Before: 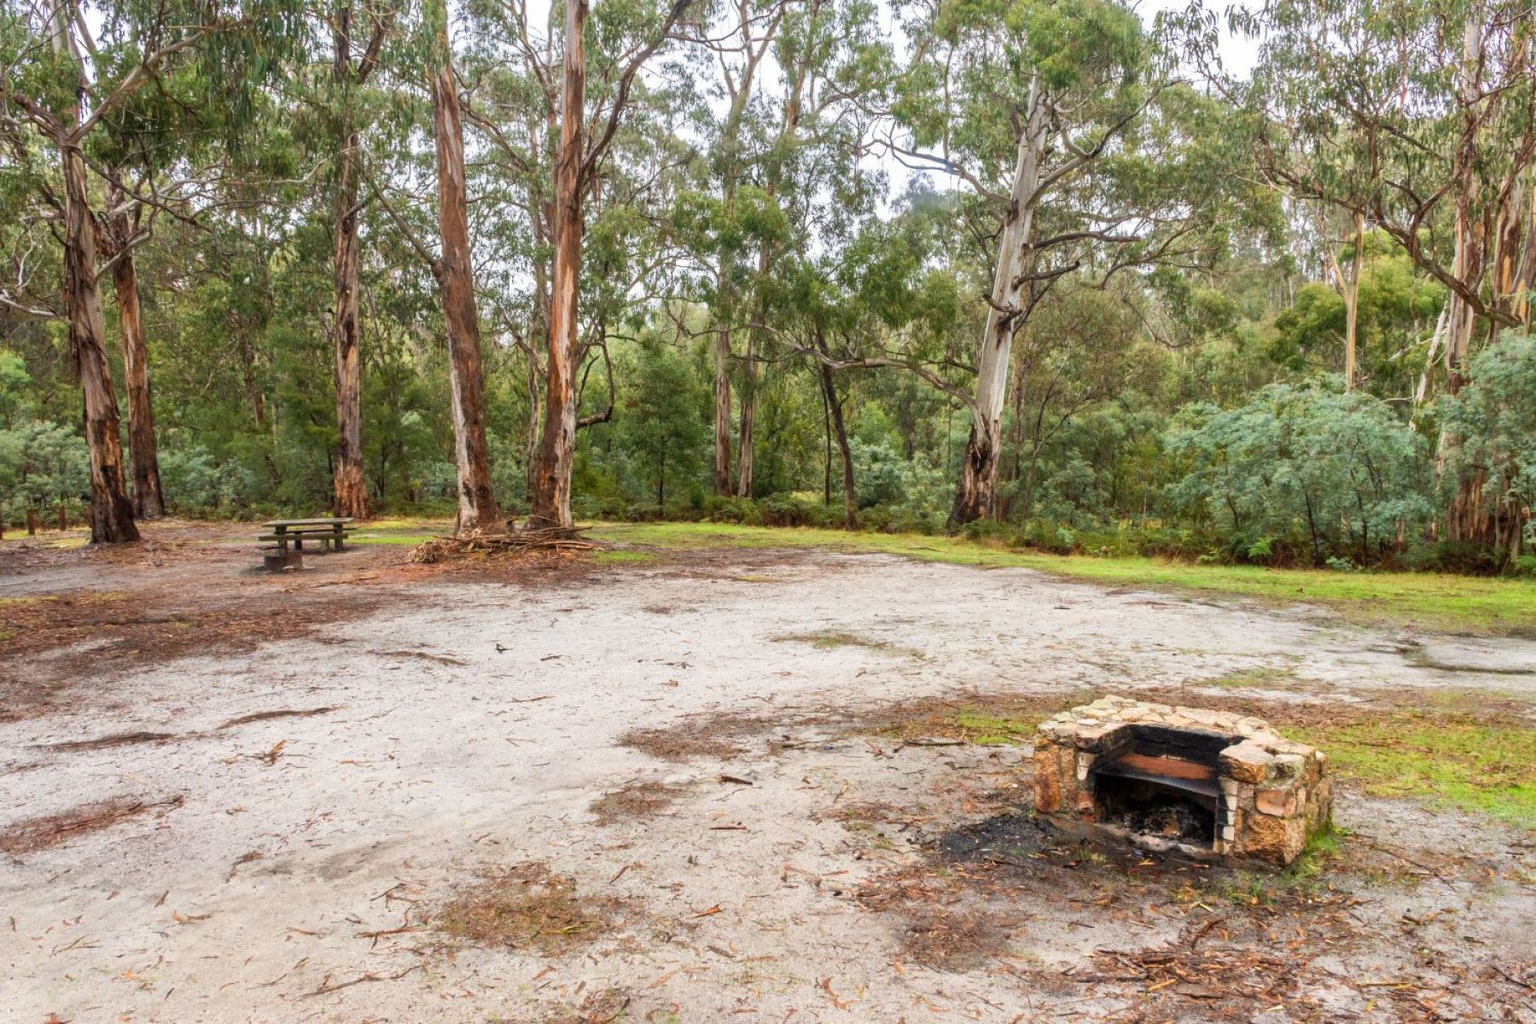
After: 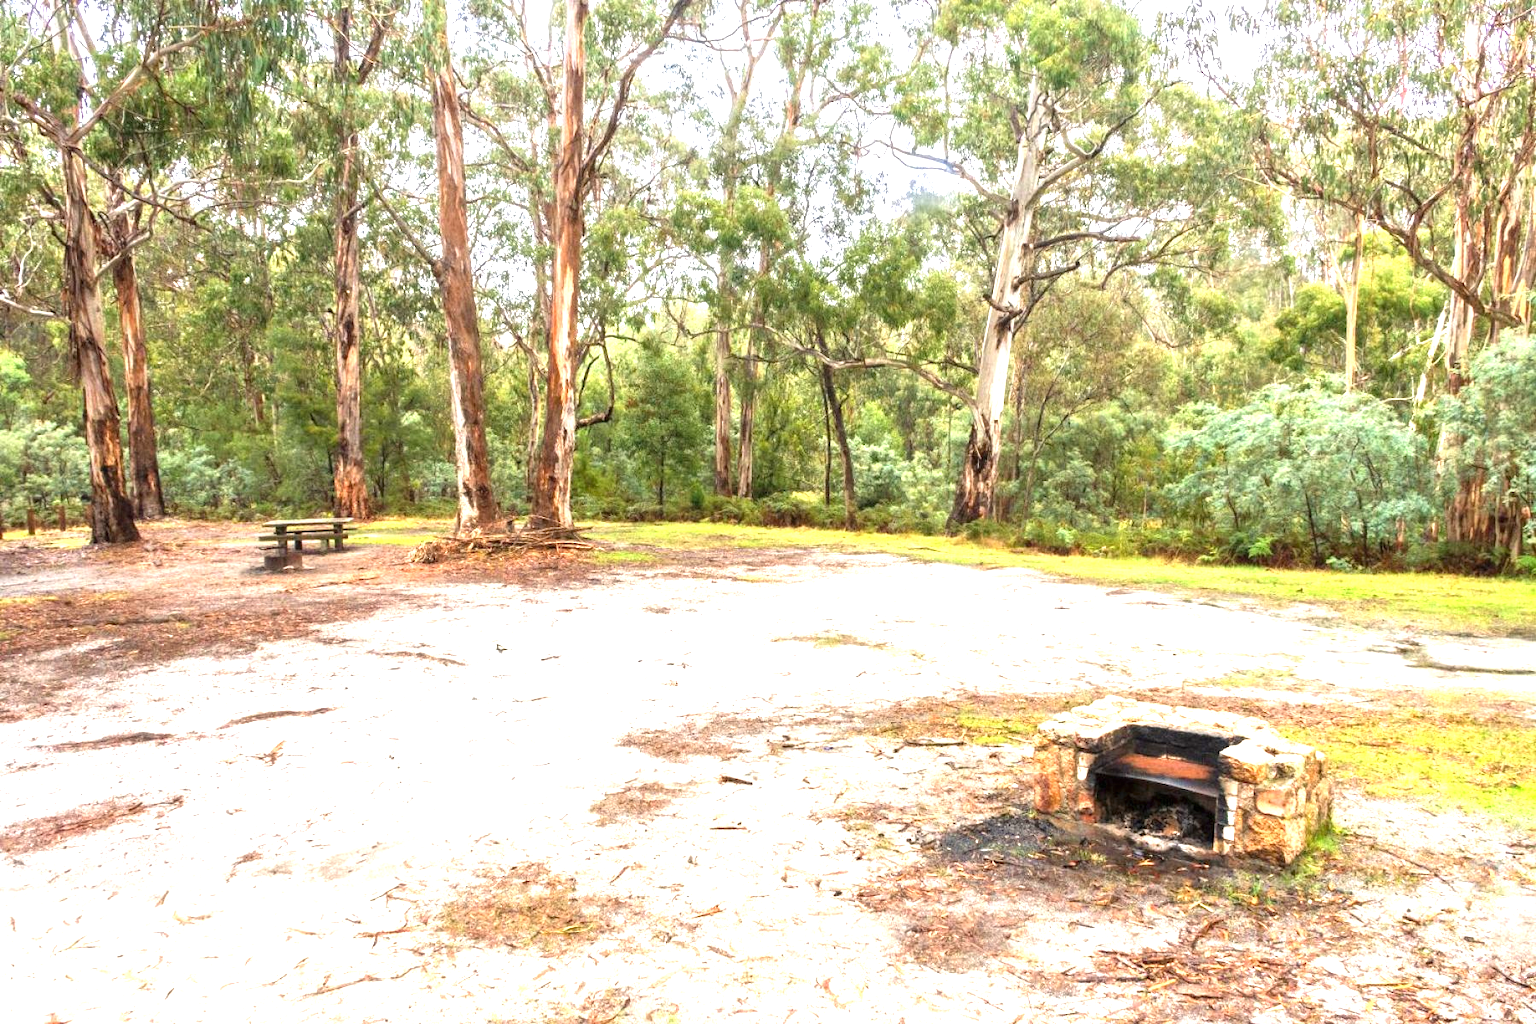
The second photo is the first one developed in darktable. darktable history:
white balance: red 1.009, blue 0.985
exposure: black level correction 0, exposure 1.35 EV, compensate exposure bias true, compensate highlight preservation false
